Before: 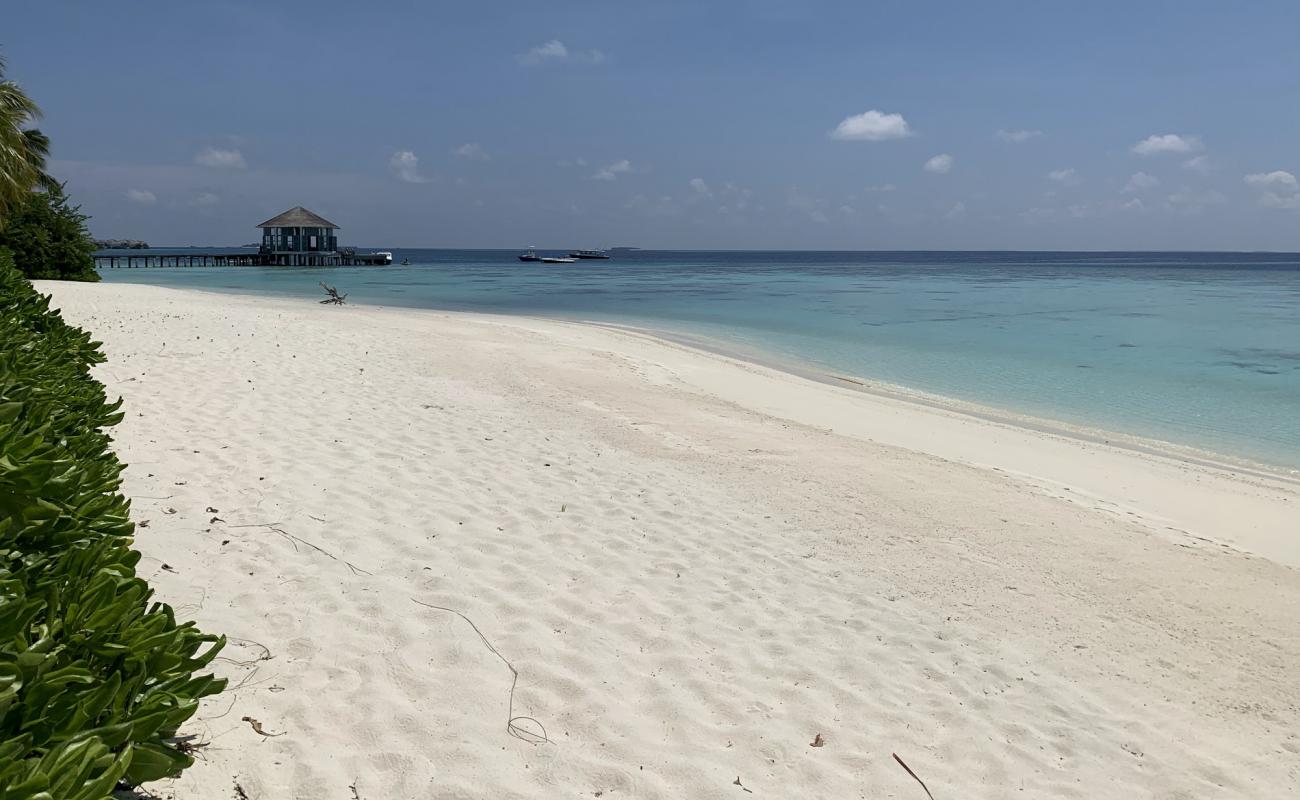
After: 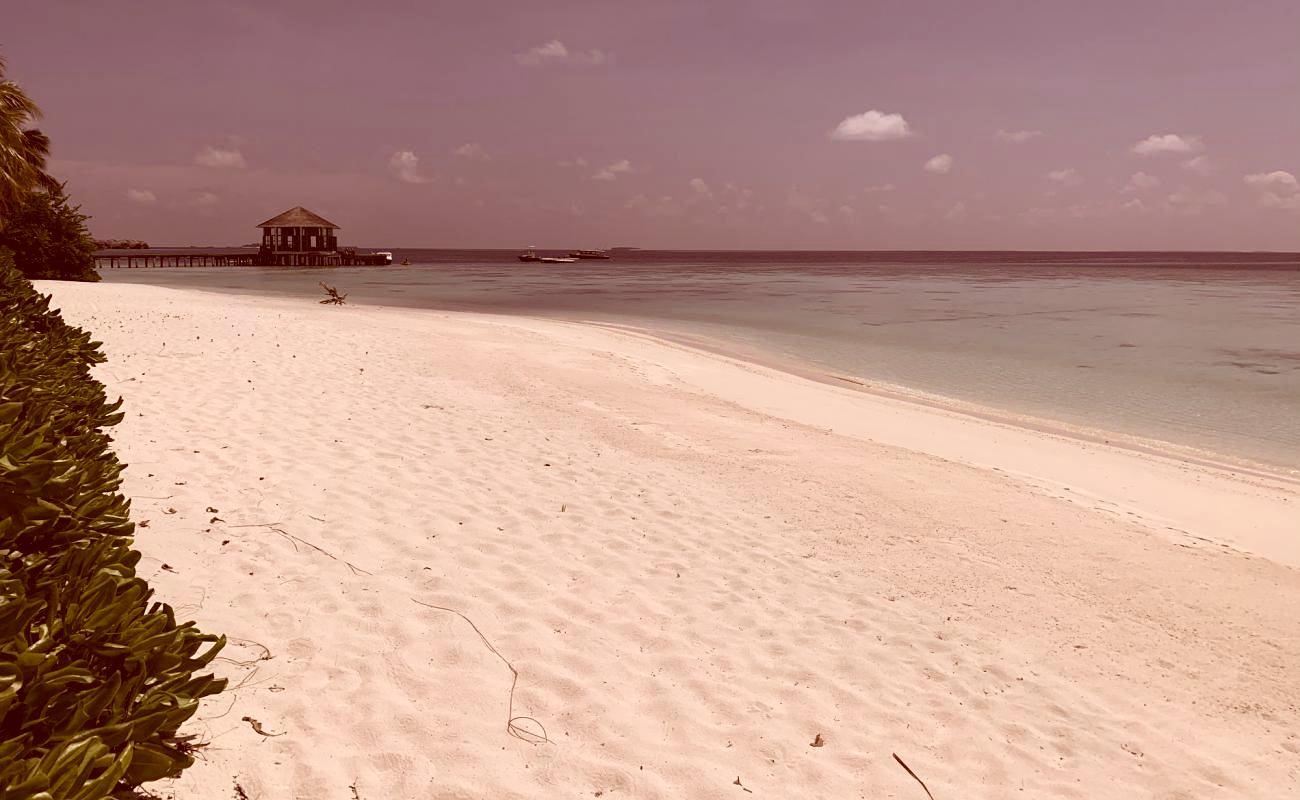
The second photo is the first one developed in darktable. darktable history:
color correction: highlights a* 9.57, highlights b* 9.01, shadows a* 39.32, shadows b* 39.81, saturation 0.787
tone curve: curves: ch0 [(0, 0) (0.003, 0.01) (0.011, 0.015) (0.025, 0.023) (0.044, 0.037) (0.069, 0.055) (0.1, 0.08) (0.136, 0.114) (0.177, 0.155) (0.224, 0.201) (0.277, 0.254) (0.335, 0.319) (0.399, 0.387) (0.468, 0.459) (0.543, 0.544) (0.623, 0.634) (0.709, 0.731) (0.801, 0.827) (0.898, 0.921) (1, 1)], color space Lab, independent channels
